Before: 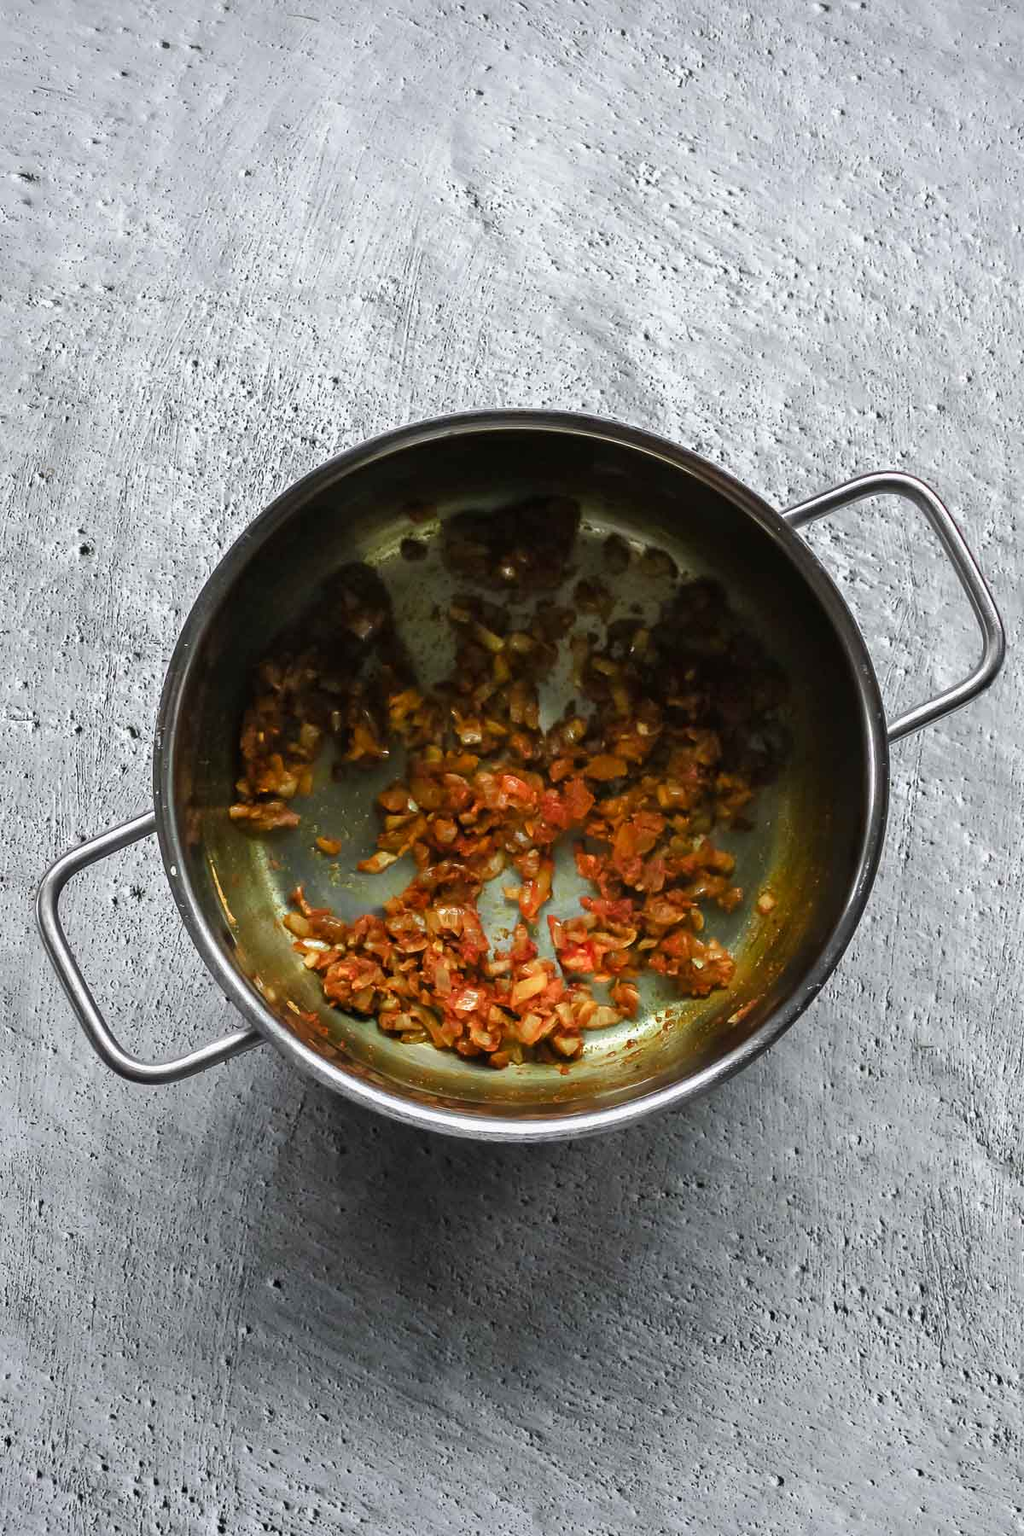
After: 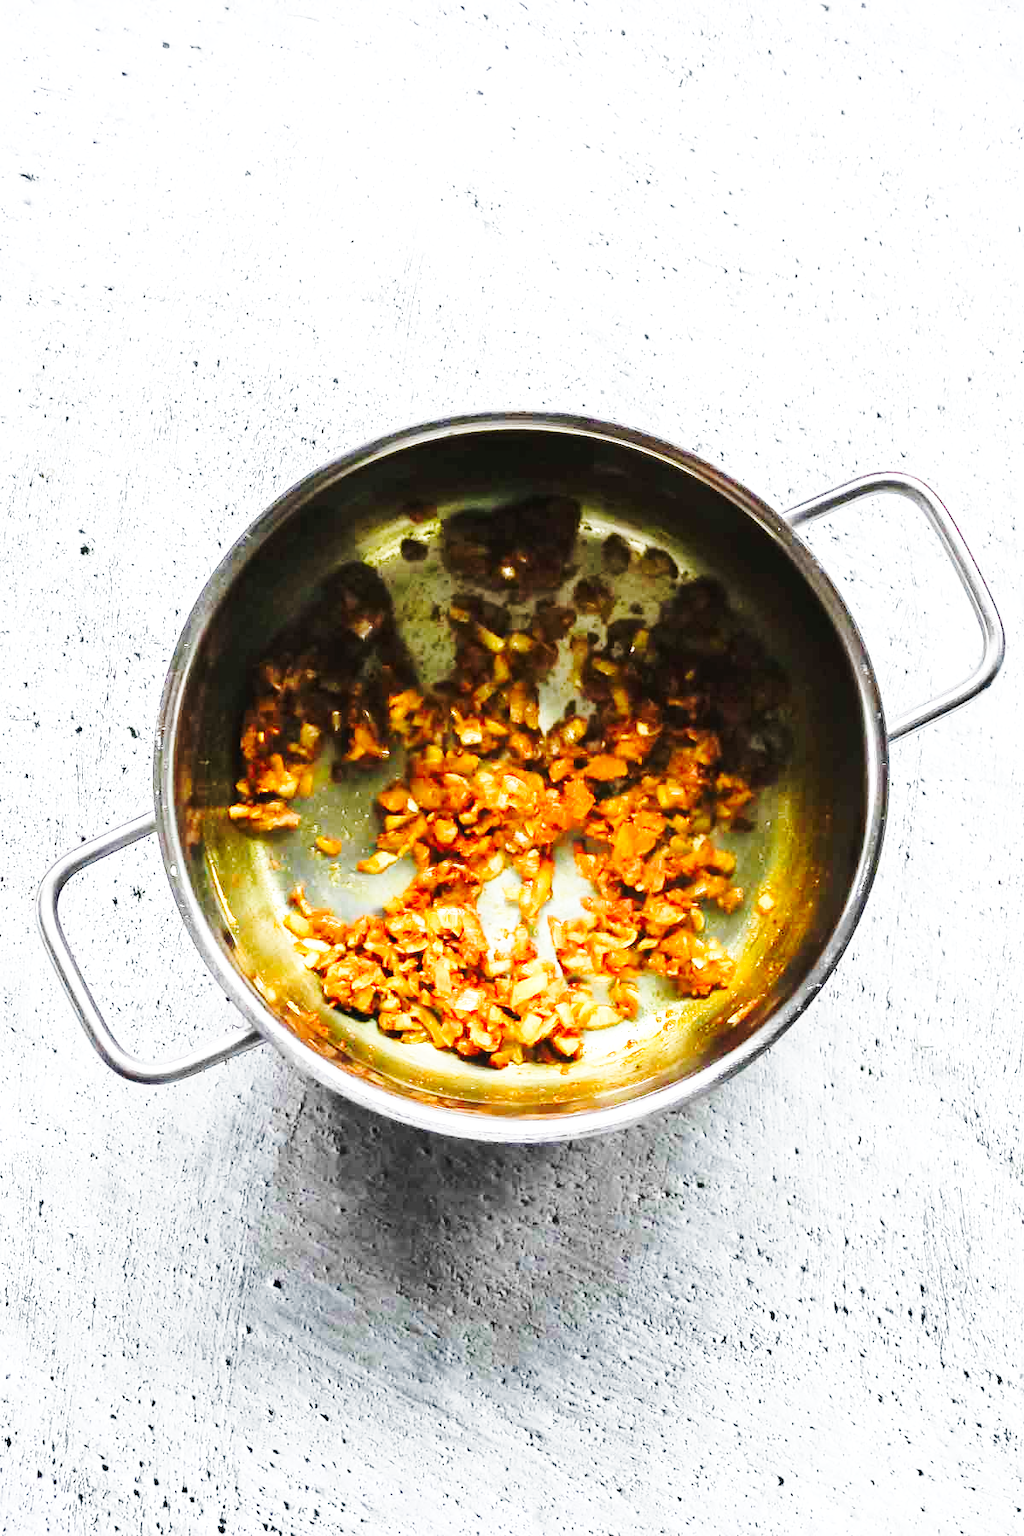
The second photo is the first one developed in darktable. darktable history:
exposure: black level correction 0, exposure 1 EV, compensate exposure bias true, compensate highlight preservation false
tone curve: curves: ch0 [(0, 0) (0.003, 0.01) (0.011, 0.015) (0.025, 0.023) (0.044, 0.038) (0.069, 0.058) (0.1, 0.093) (0.136, 0.134) (0.177, 0.176) (0.224, 0.221) (0.277, 0.282) (0.335, 0.36) (0.399, 0.438) (0.468, 0.54) (0.543, 0.632) (0.623, 0.724) (0.709, 0.814) (0.801, 0.885) (0.898, 0.947) (1, 1)], preserve colors none
base curve: curves: ch0 [(0, 0) (0.028, 0.03) (0.121, 0.232) (0.46, 0.748) (0.859, 0.968) (1, 1)], preserve colors none
